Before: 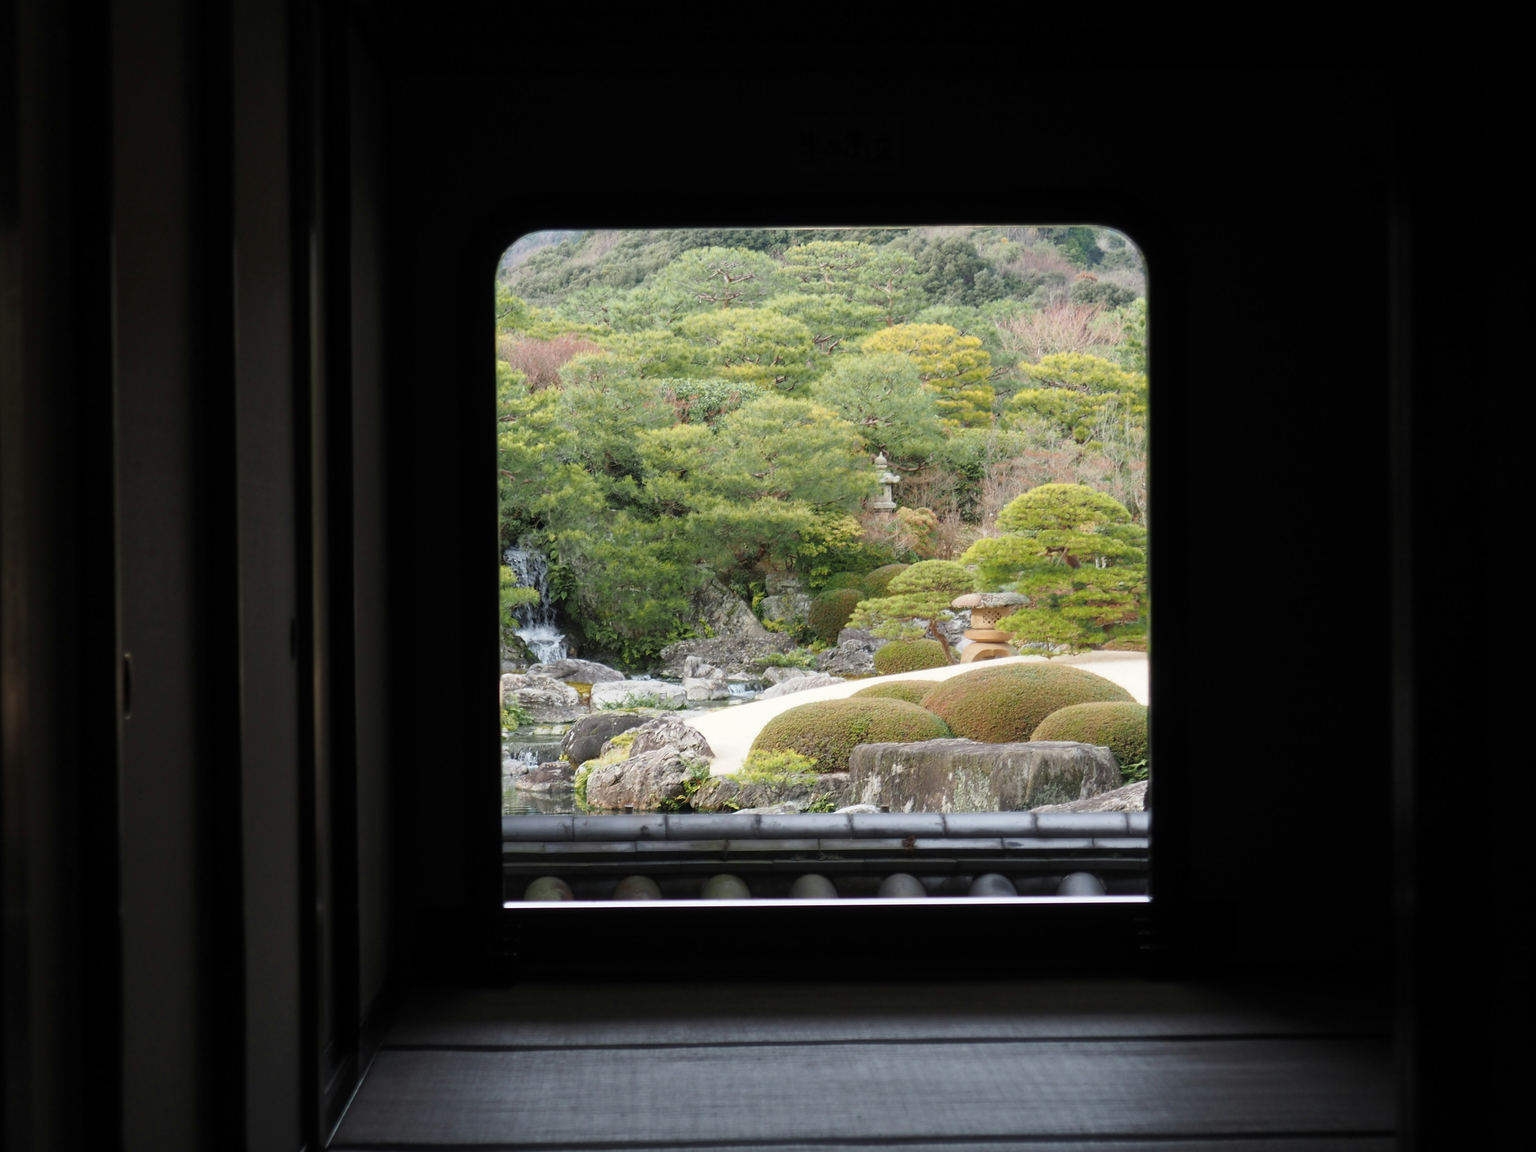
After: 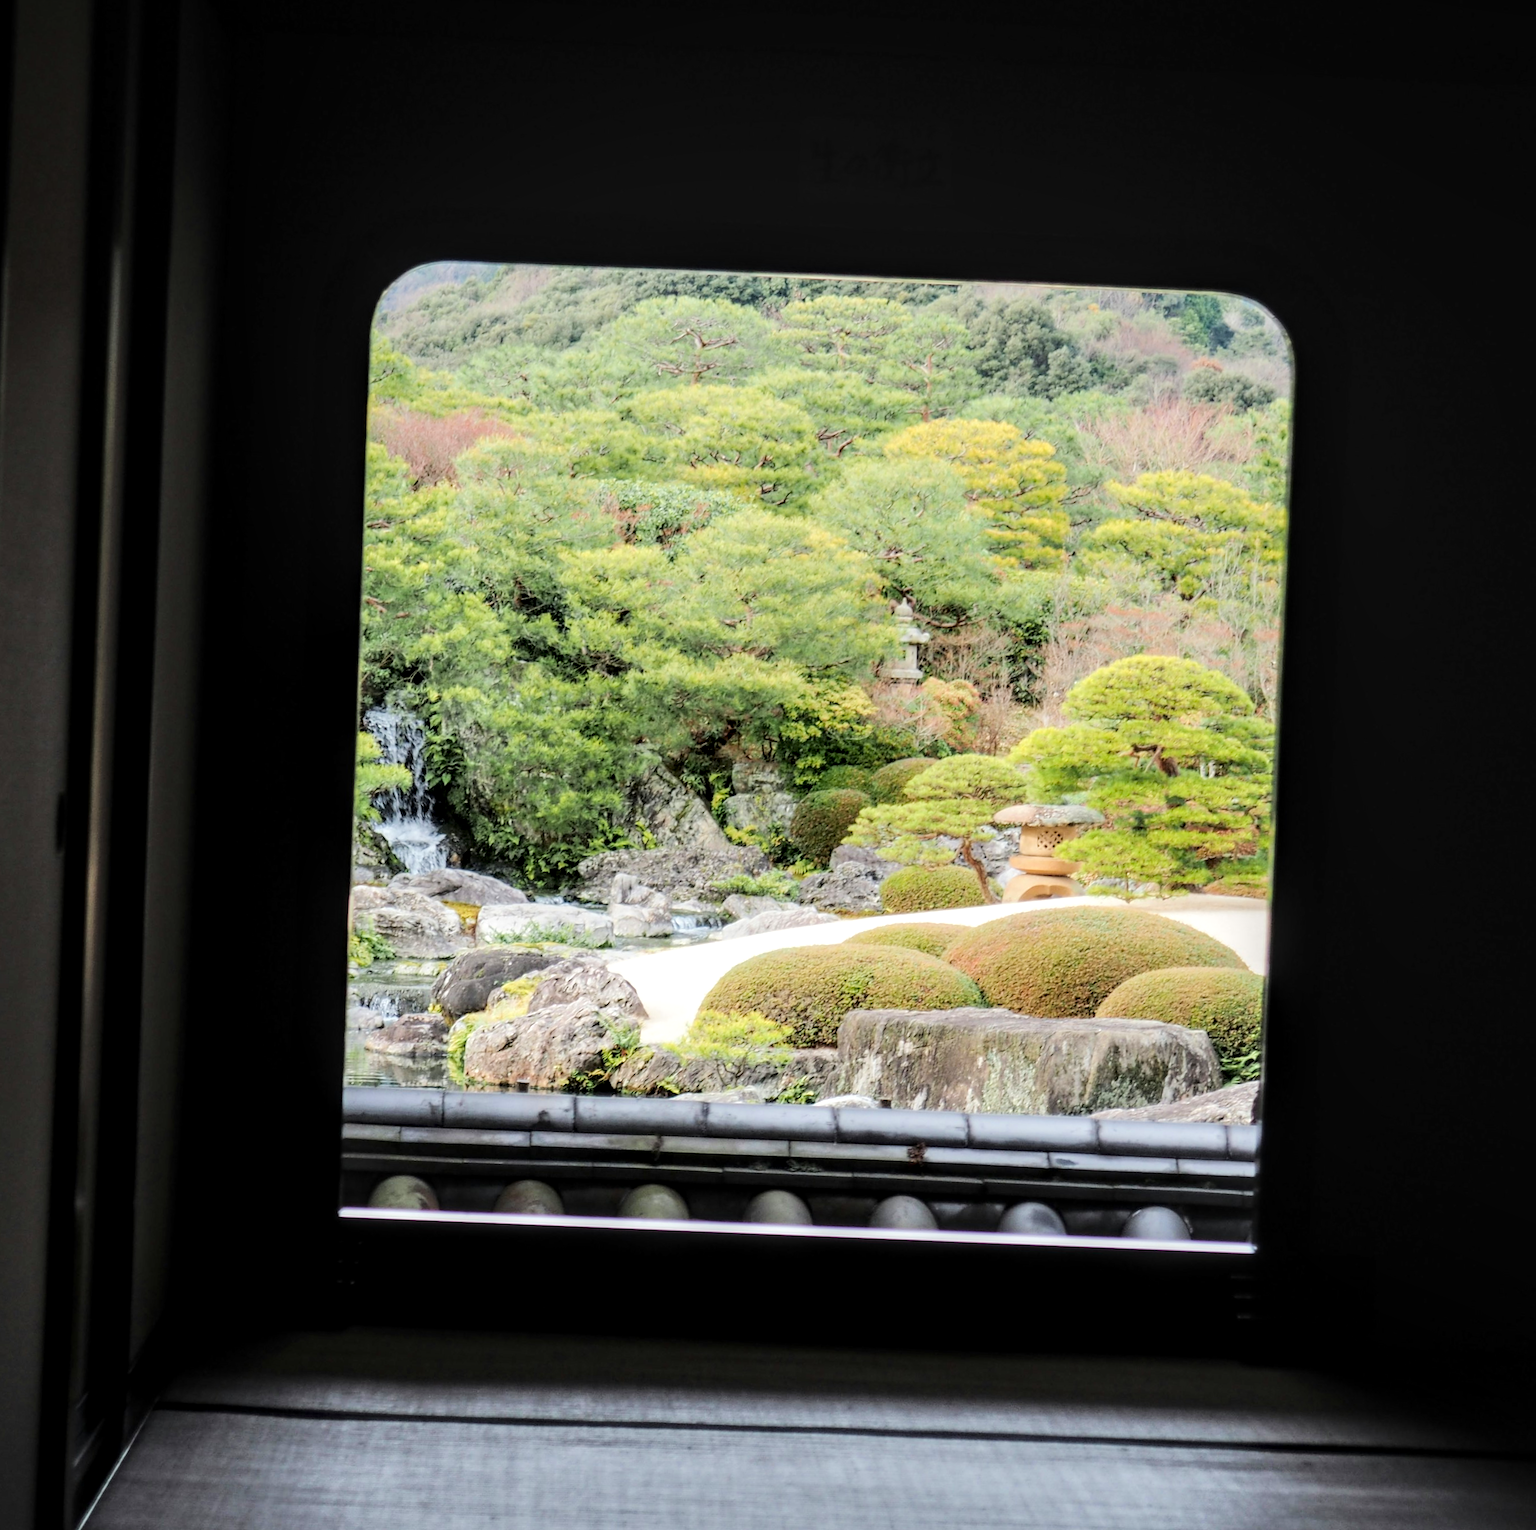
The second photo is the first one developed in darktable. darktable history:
crop and rotate: angle -2.83°, left 13.973%, top 0.04%, right 10.808%, bottom 0.014%
tone equalizer: -7 EV 0.163 EV, -6 EV 0.612 EV, -5 EV 1.15 EV, -4 EV 1.31 EV, -3 EV 1.14 EV, -2 EV 0.6 EV, -1 EV 0.16 EV, edges refinement/feathering 500, mask exposure compensation -1.57 EV, preserve details no
local contrast: highlights 28%, detail 150%
